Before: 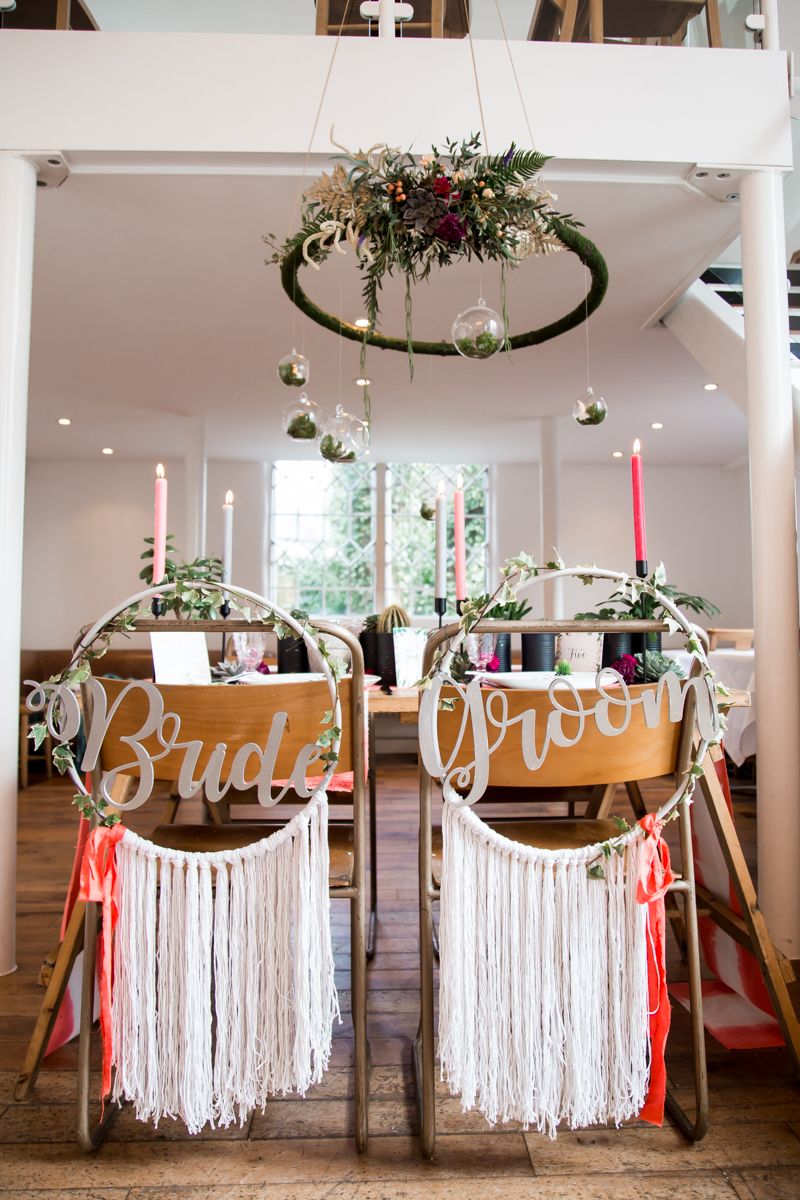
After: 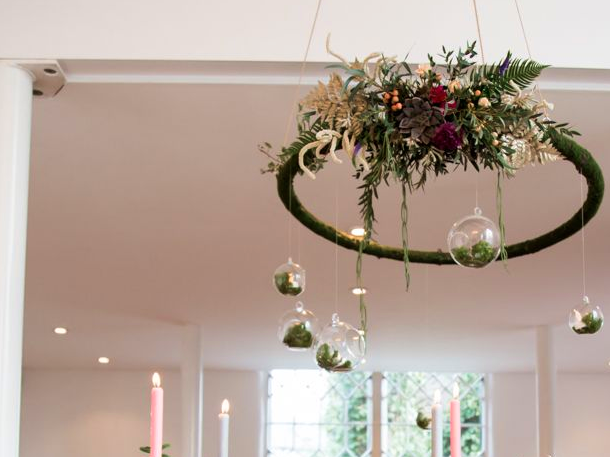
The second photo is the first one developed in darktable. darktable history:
crop: left 0.579%, top 7.627%, right 23.167%, bottom 54.275%
velvia: on, module defaults
